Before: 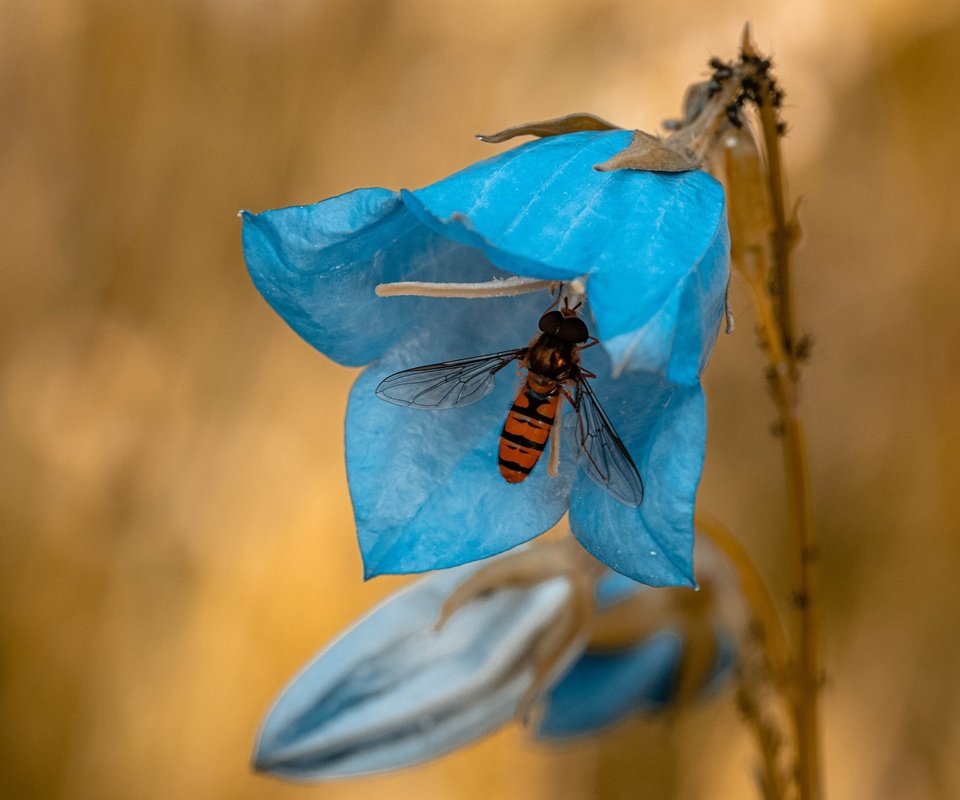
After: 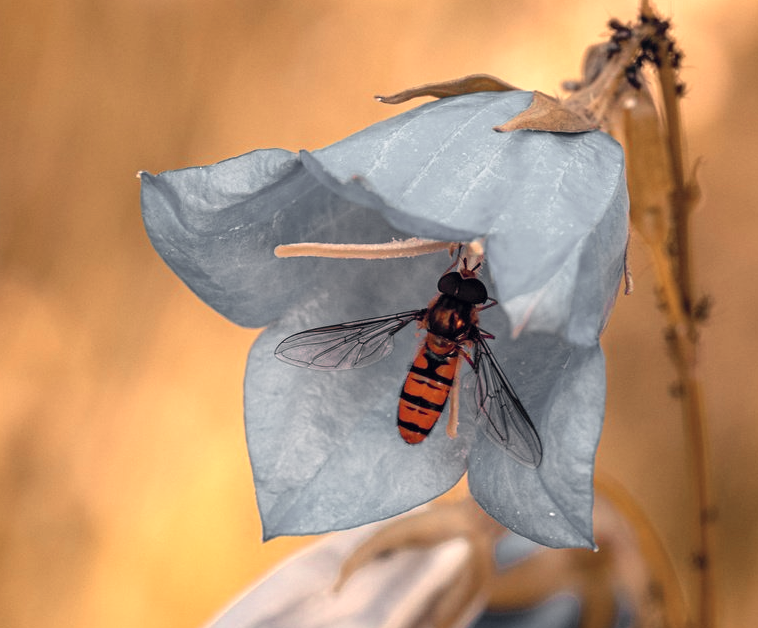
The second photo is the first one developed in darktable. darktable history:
color zones: curves: ch1 [(0, 0.638) (0.193, 0.442) (0.286, 0.15) (0.429, 0.14) (0.571, 0.142) (0.714, 0.154) (0.857, 0.175) (1, 0.638)]
exposure: black level correction 0, exposure 0.597 EV, compensate exposure bias true, compensate highlight preservation false
color correction: highlights a* 20.26, highlights b* 26.74, shadows a* 3.43, shadows b* -16.5, saturation 0.732
crop and rotate: left 10.6%, top 5.098%, right 10.346%, bottom 16.296%
color calibration: illuminant same as pipeline (D50), adaptation XYZ, x 0.345, y 0.358, temperature 5010.01 K
